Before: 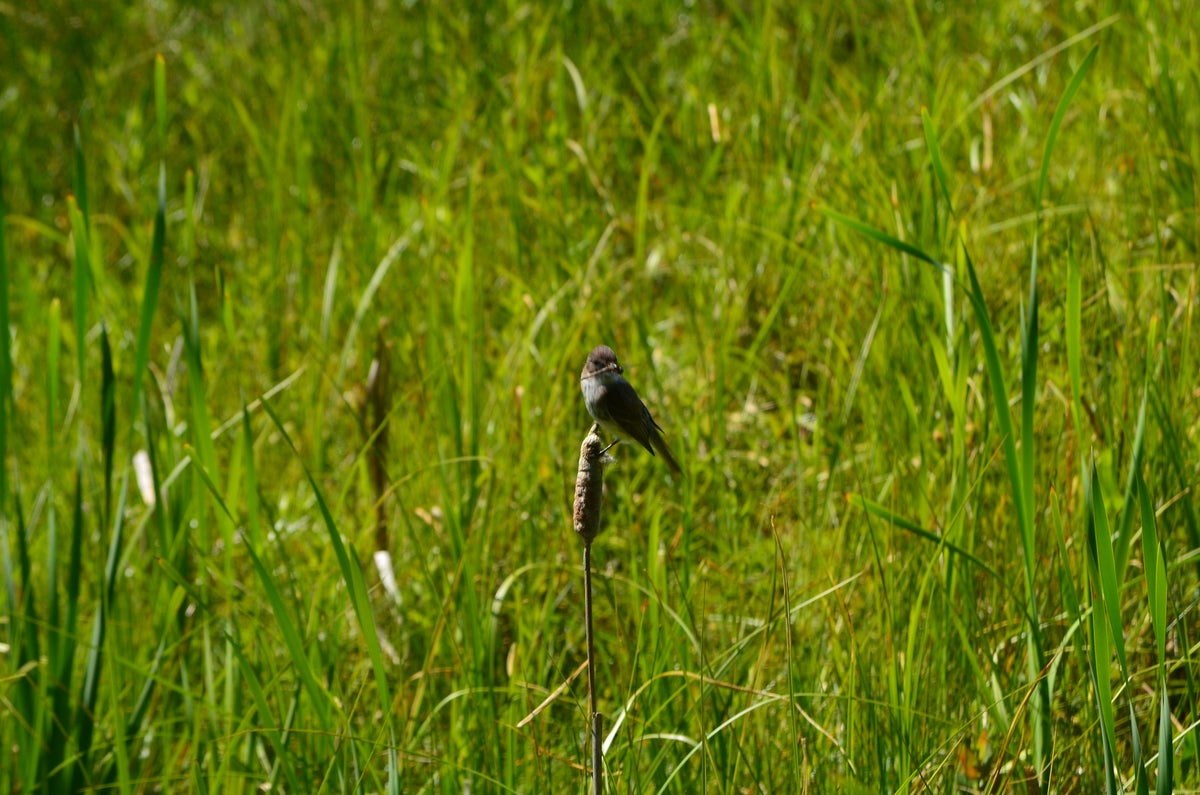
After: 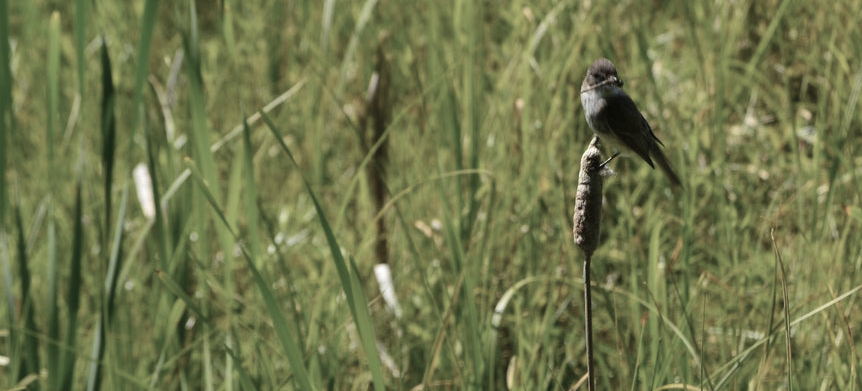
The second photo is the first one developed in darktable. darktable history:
color correction: highlights b* -0.026, saturation 0.469
crop: top 36.152%, right 28.1%, bottom 14.581%
